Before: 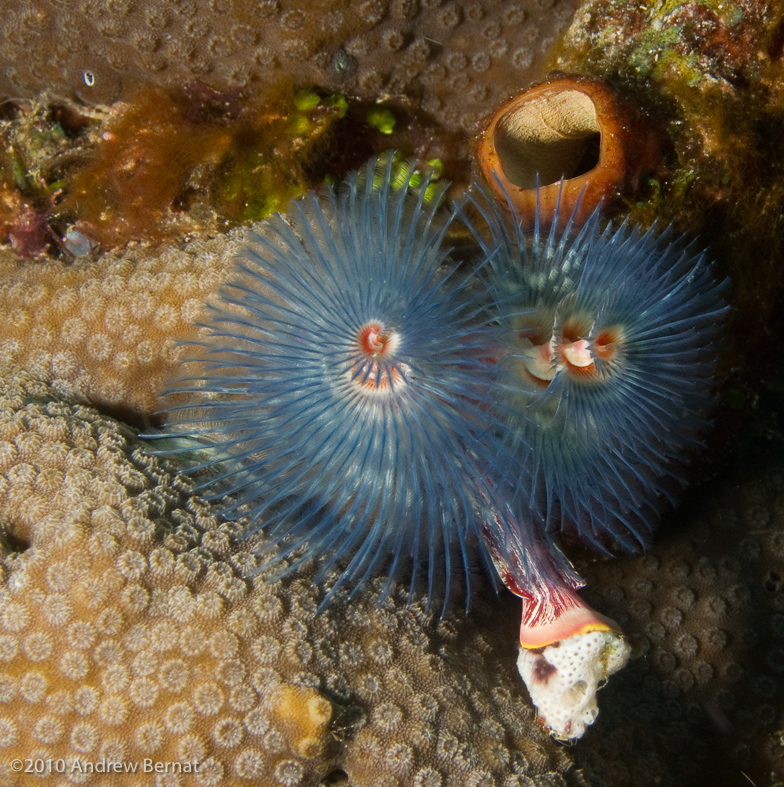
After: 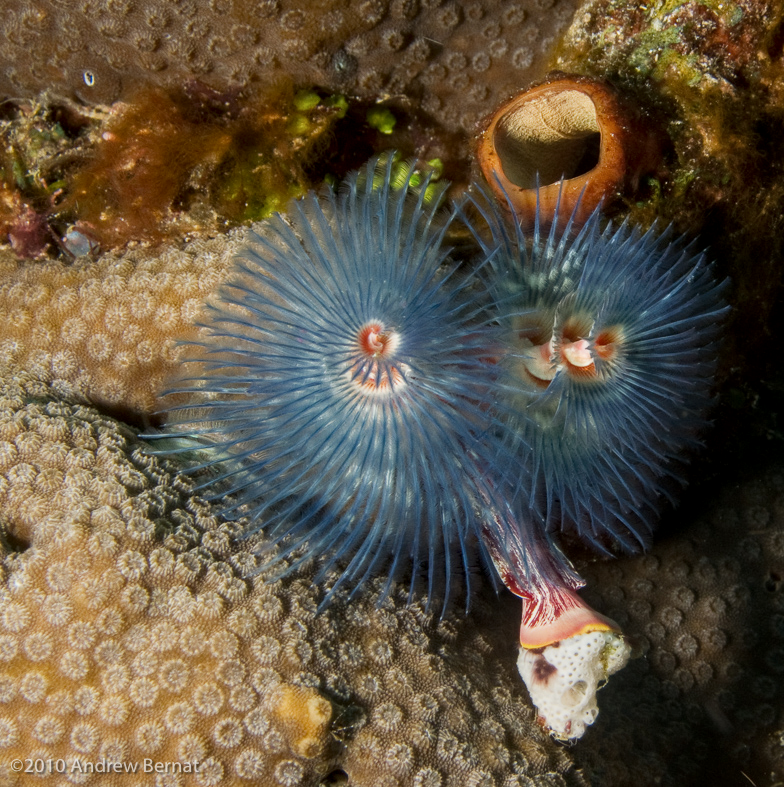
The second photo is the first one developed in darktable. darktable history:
filmic rgb: black relative exposure -14.12 EV, white relative exposure 3.36 EV, hardness 7.94, contrast 1, contrast in shadows safe
local contrast: detail 130%
